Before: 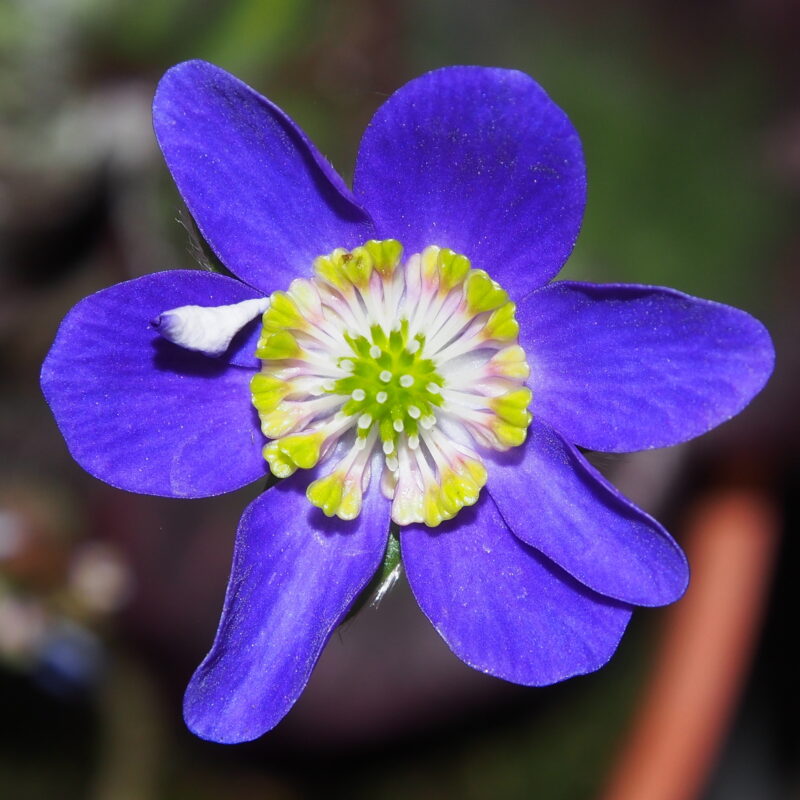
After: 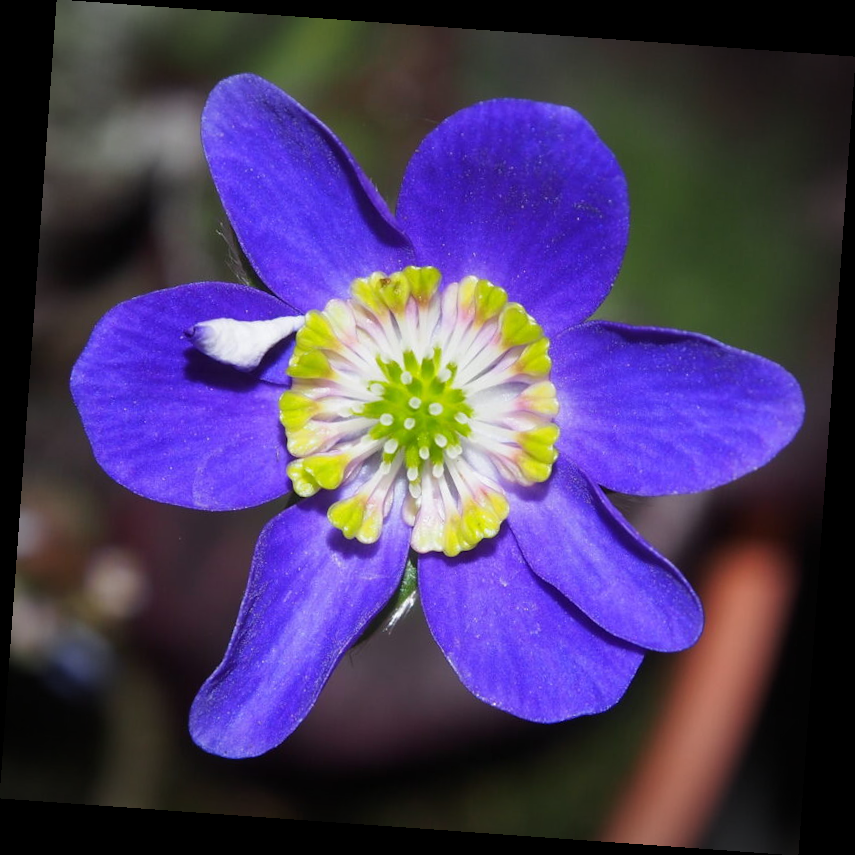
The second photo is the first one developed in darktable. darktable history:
vignetting: on, module defaults
rotate and perspective: rotation 4.1°, automatic cropping off
